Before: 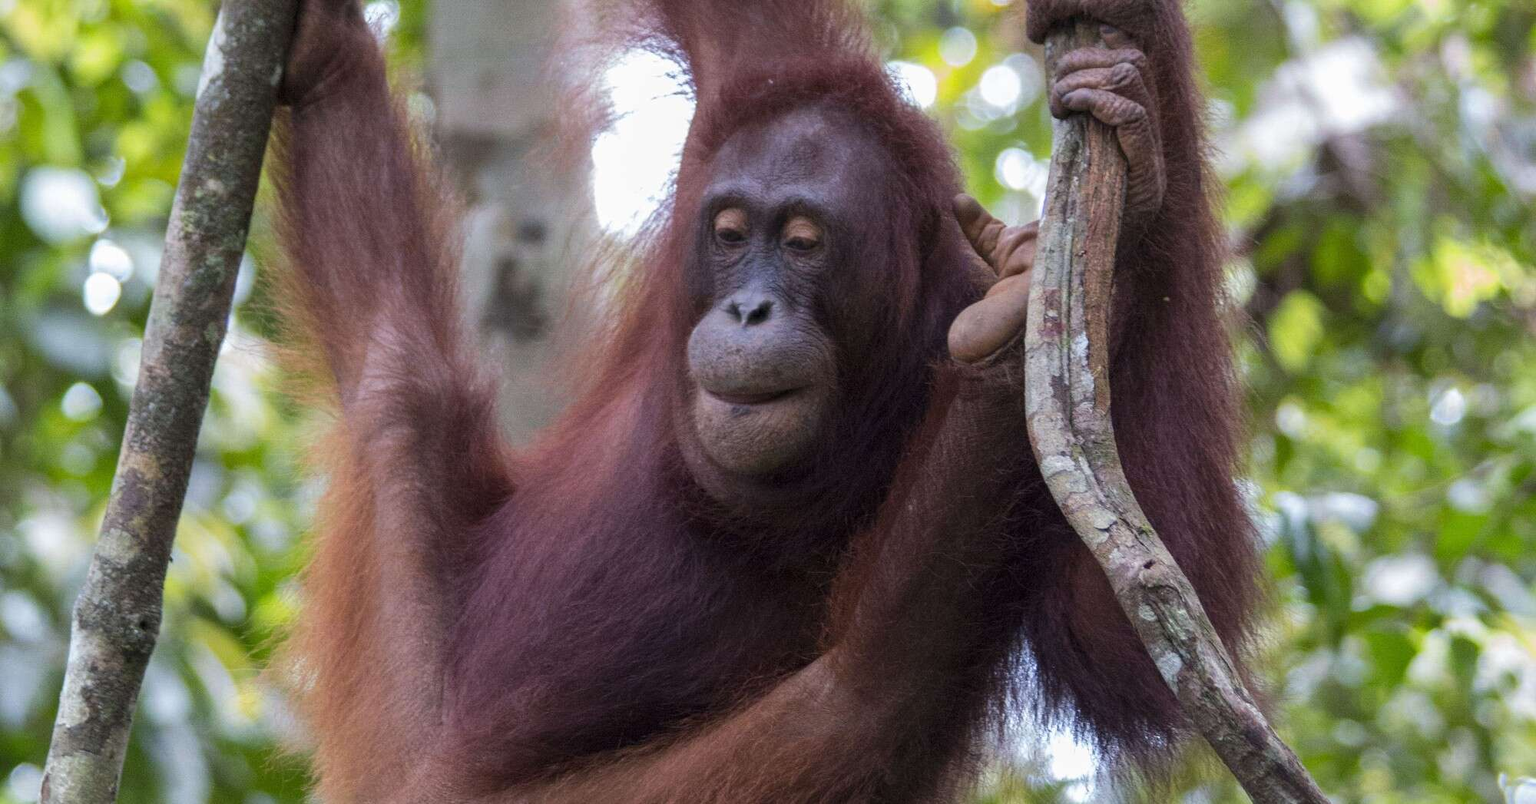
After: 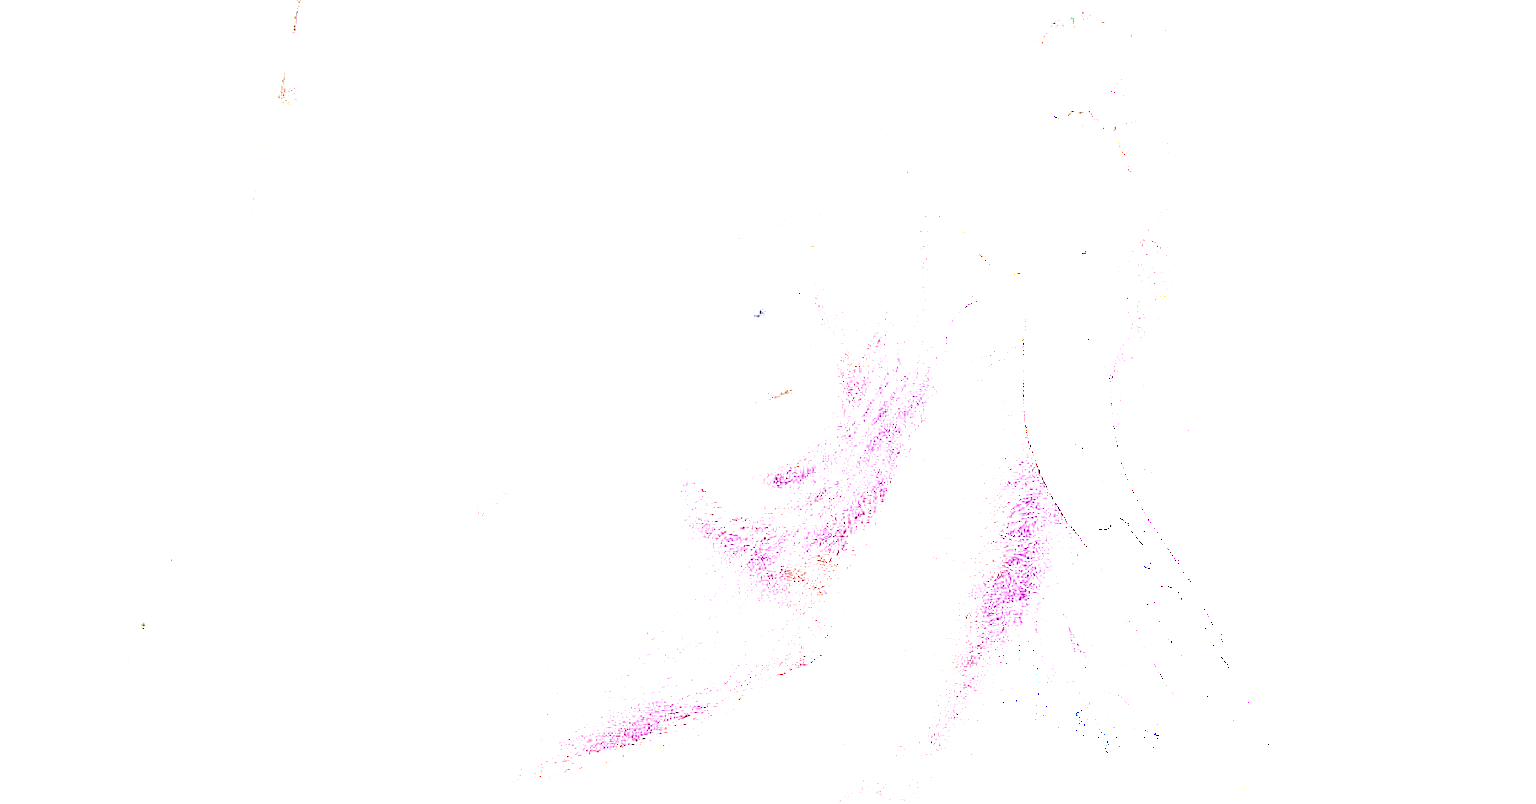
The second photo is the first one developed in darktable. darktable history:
sharpen: on, module defaults
exposure: exposure 7.979 EV, compensate highlight preservation false
color calibration: illuminant as shot in camera, x 0.358, y 0.373, temperature 4628.91 K
